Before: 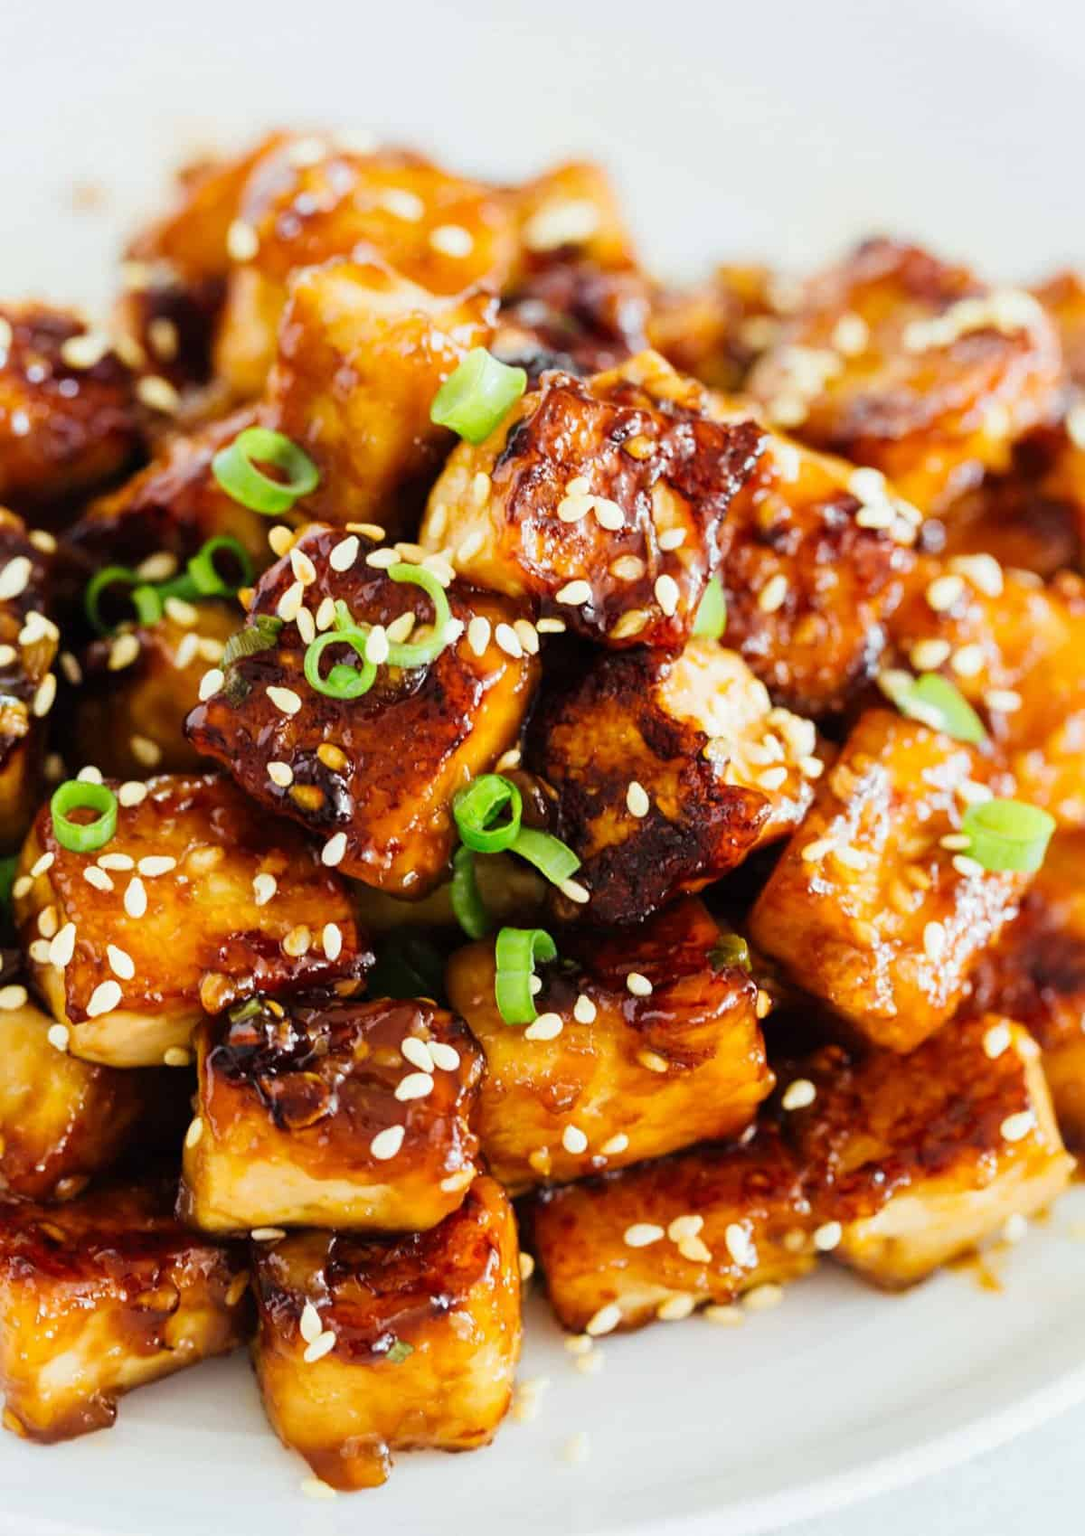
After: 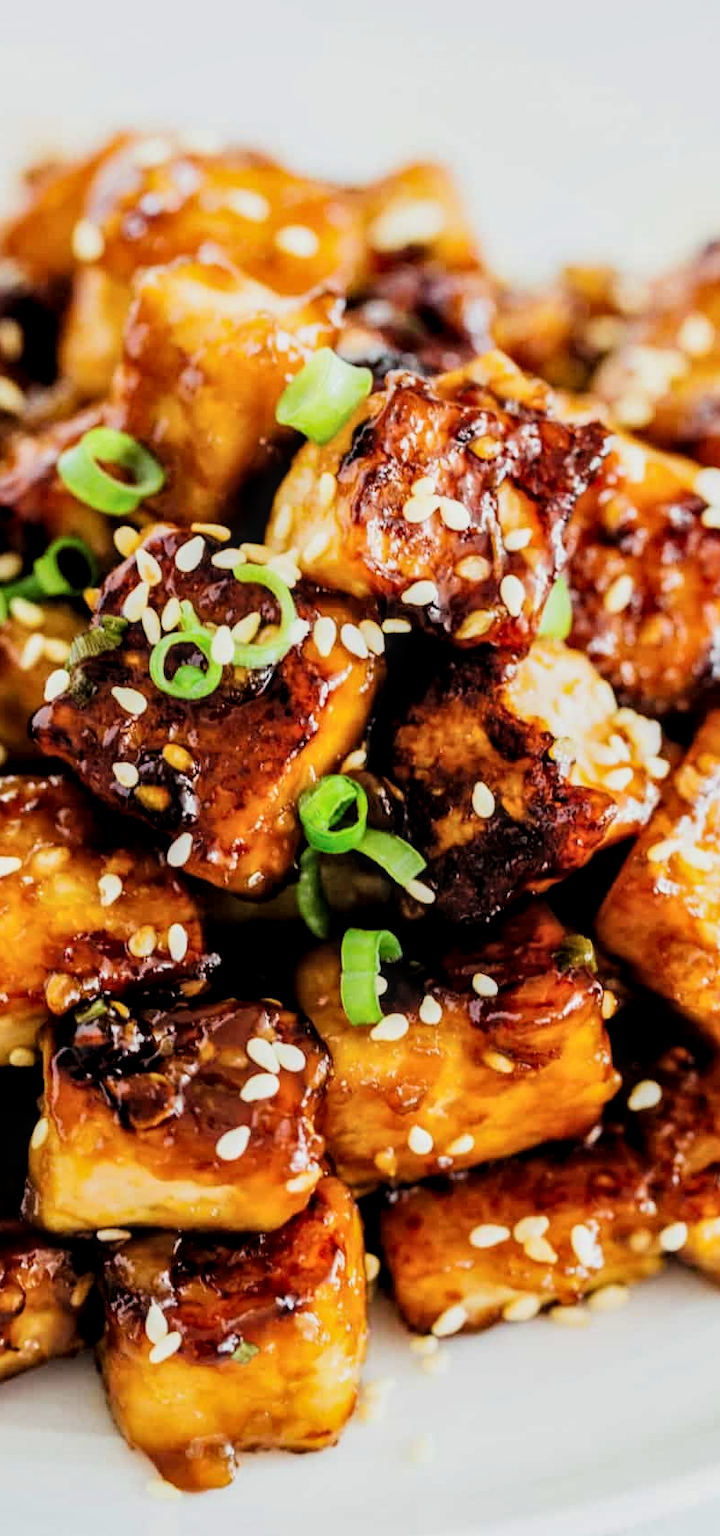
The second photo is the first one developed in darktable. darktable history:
crop and rotate: left 14.326%, right 19.22%
local contrast: detail 130%
filmic rgb: black relative exposure -8.02 EV, white relative exposure 4.02 EV, hardness 4.12, contrast 1.358
